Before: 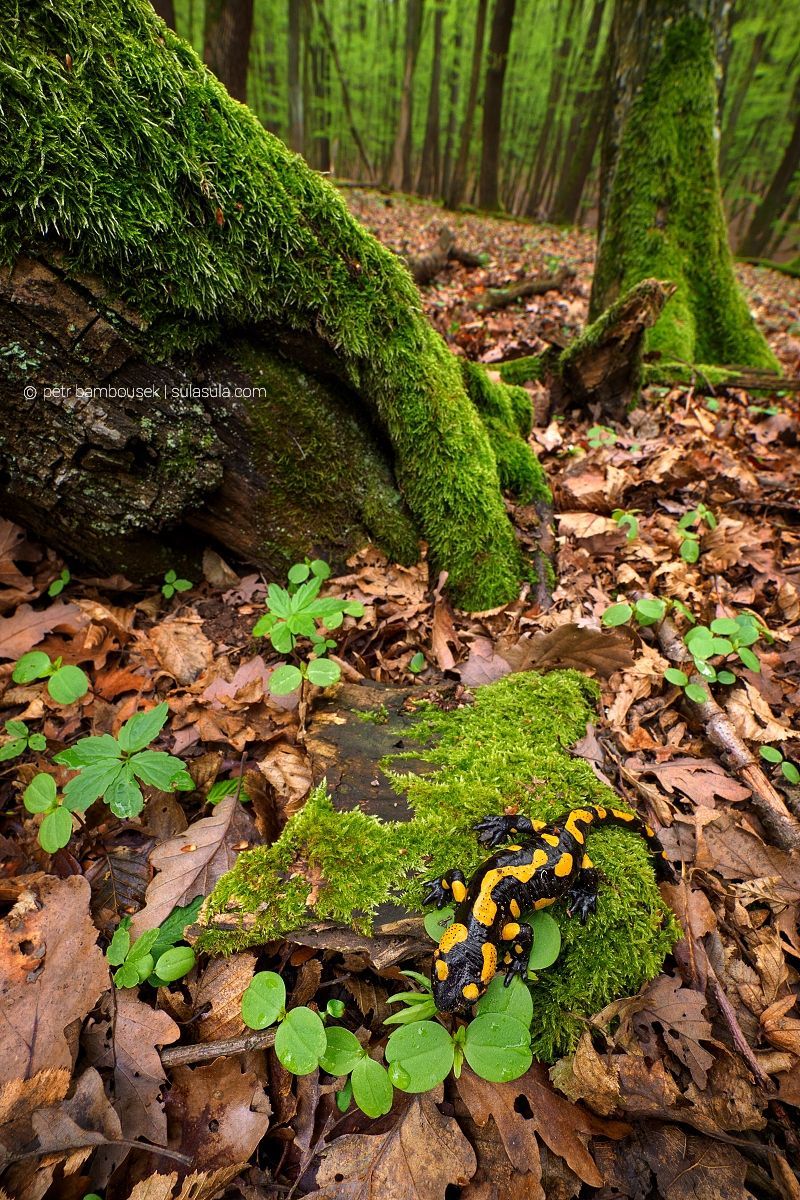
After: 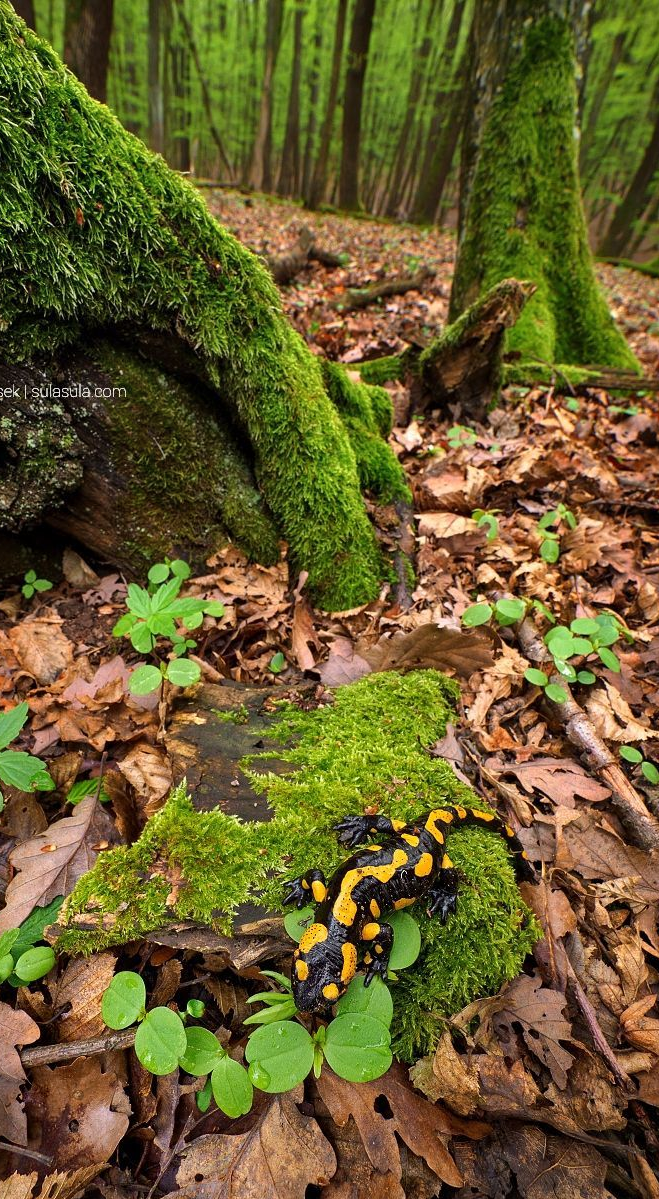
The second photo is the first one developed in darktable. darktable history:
shadows and highlights: shadows 36.16, highlights -27.63, soften with gaussian
crop: left 17.617%, bottom 0.037%
